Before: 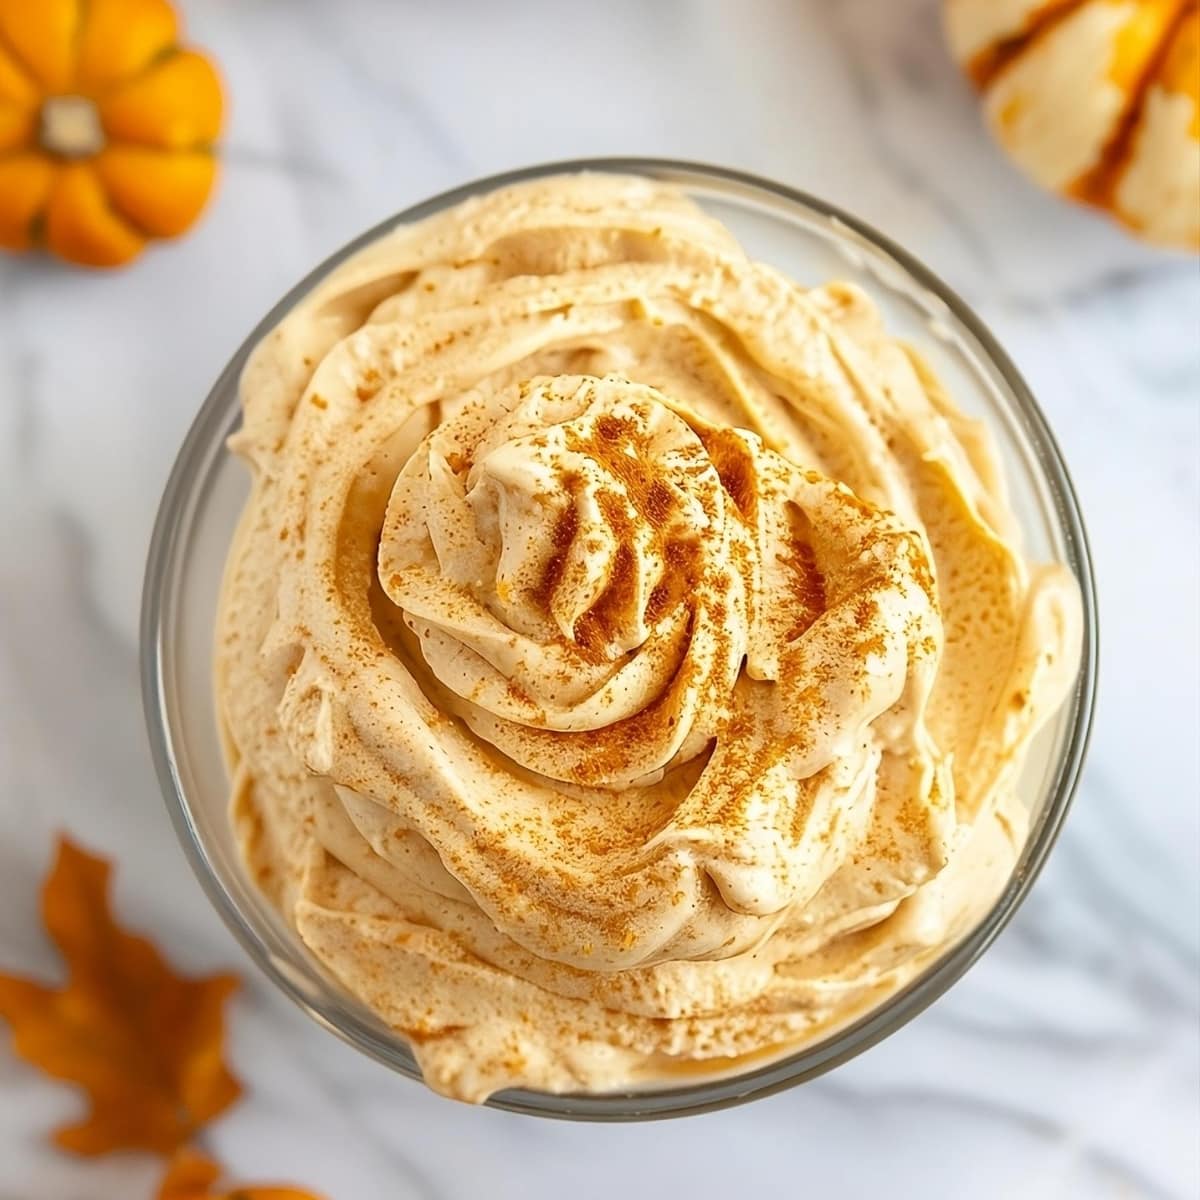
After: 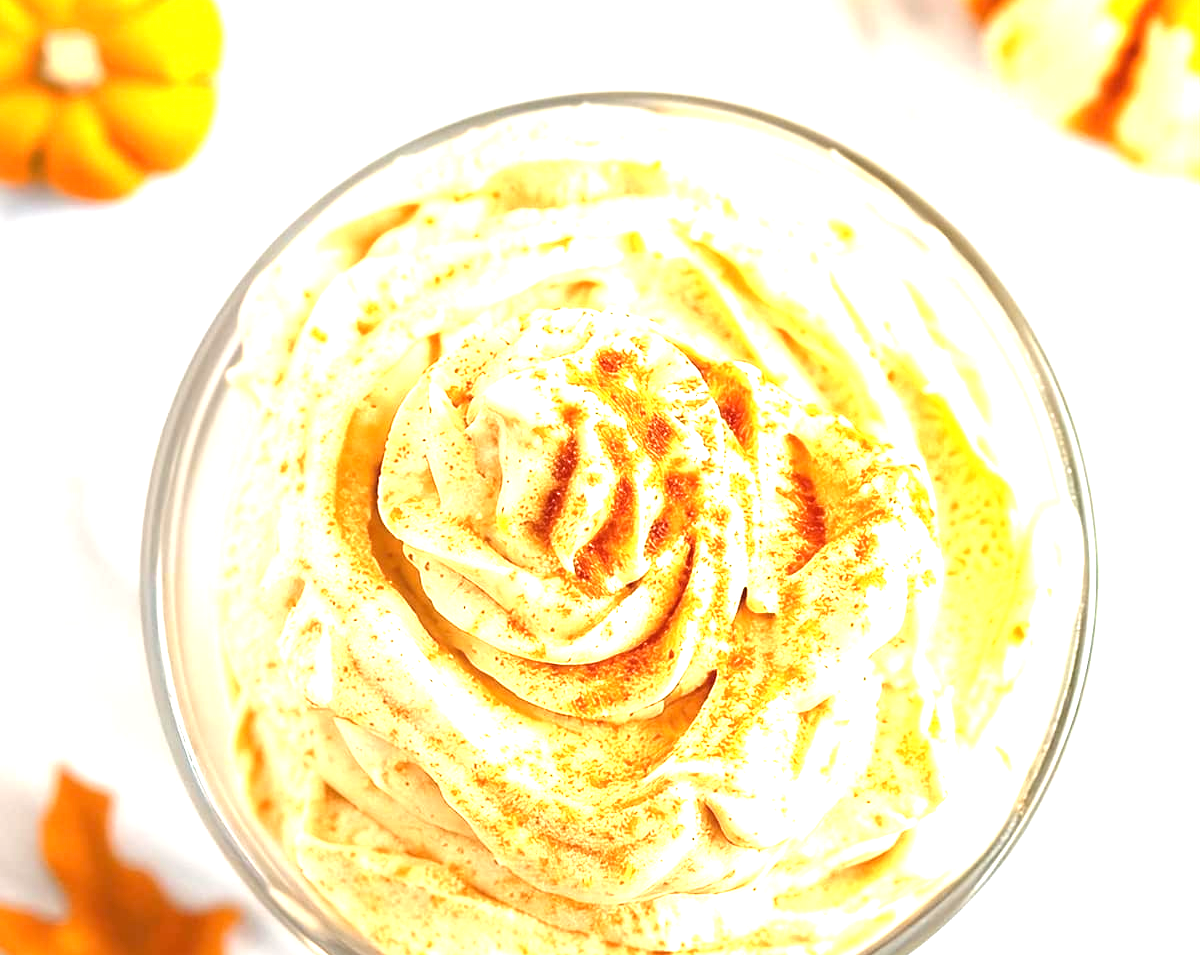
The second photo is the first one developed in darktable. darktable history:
exposure: black level correction 0, exposure 1.681 EV, compensate highlight preservation false
crop and rotate: top 5.648%, bottom 14.747%
